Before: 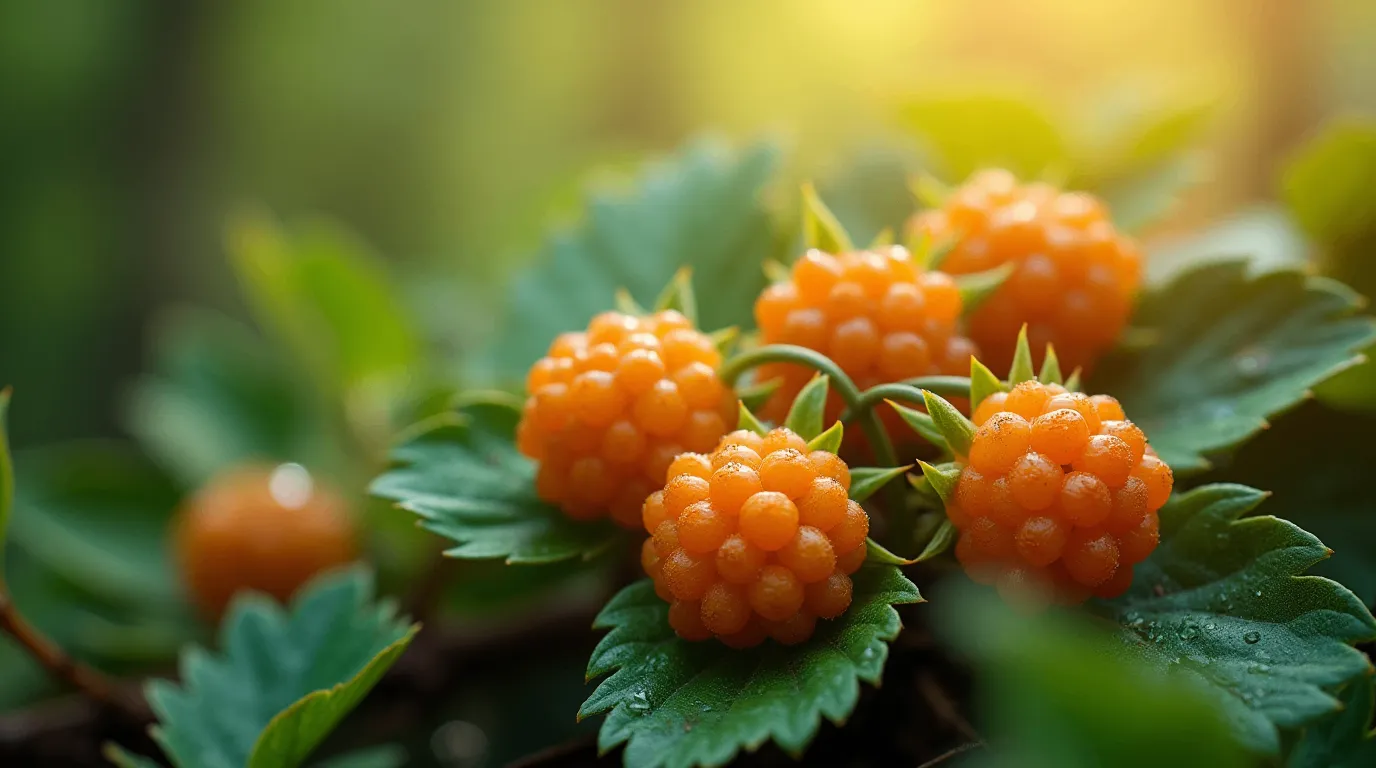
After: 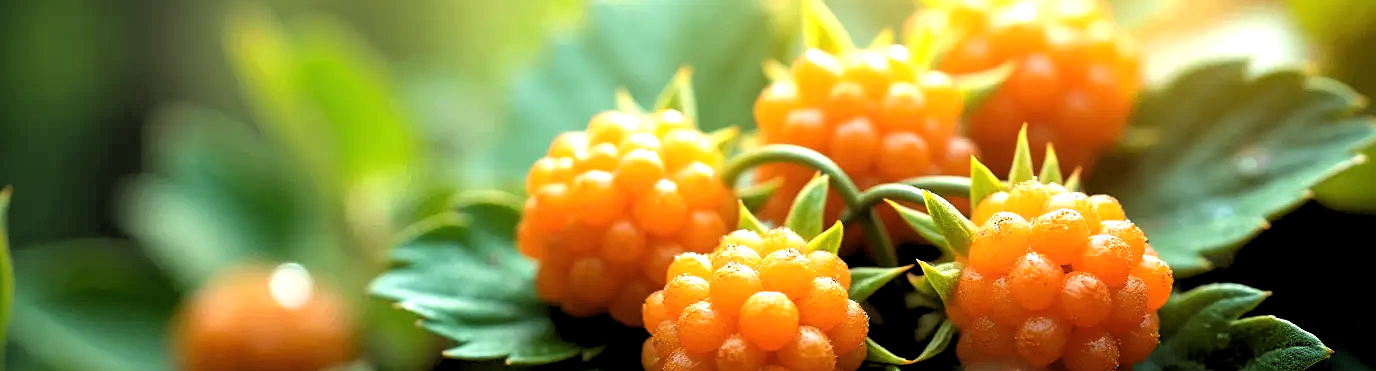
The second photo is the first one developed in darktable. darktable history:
rgb levels: levels [[0.034, 0.472, 0.904], [0, 0.5, 1], [0, 0.5, 1]]
exposure: exposure 0.943 EV, compensate highlight preservation false
crop and rotate: top 26.056%, bottom 25.543%
